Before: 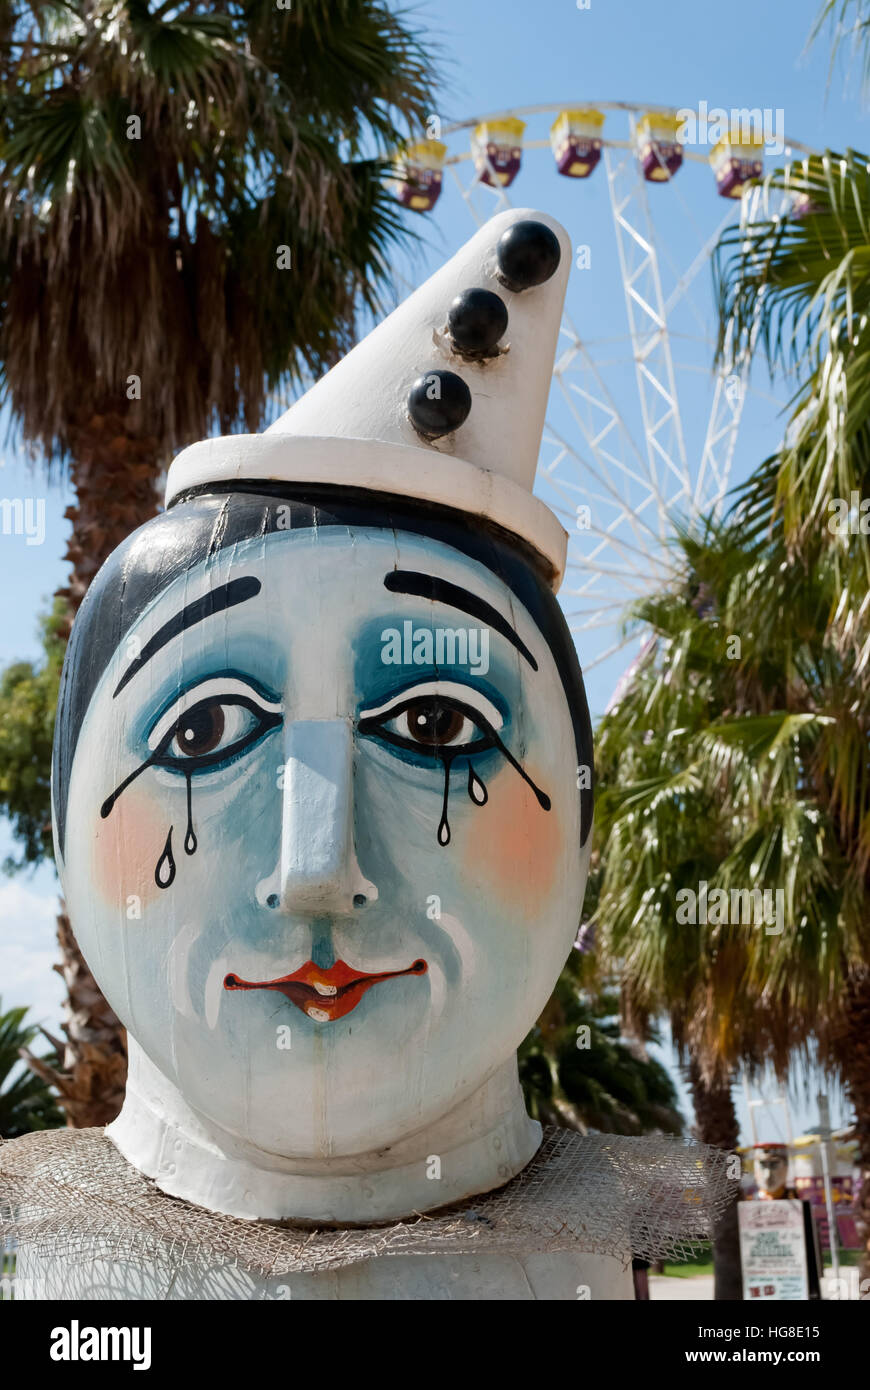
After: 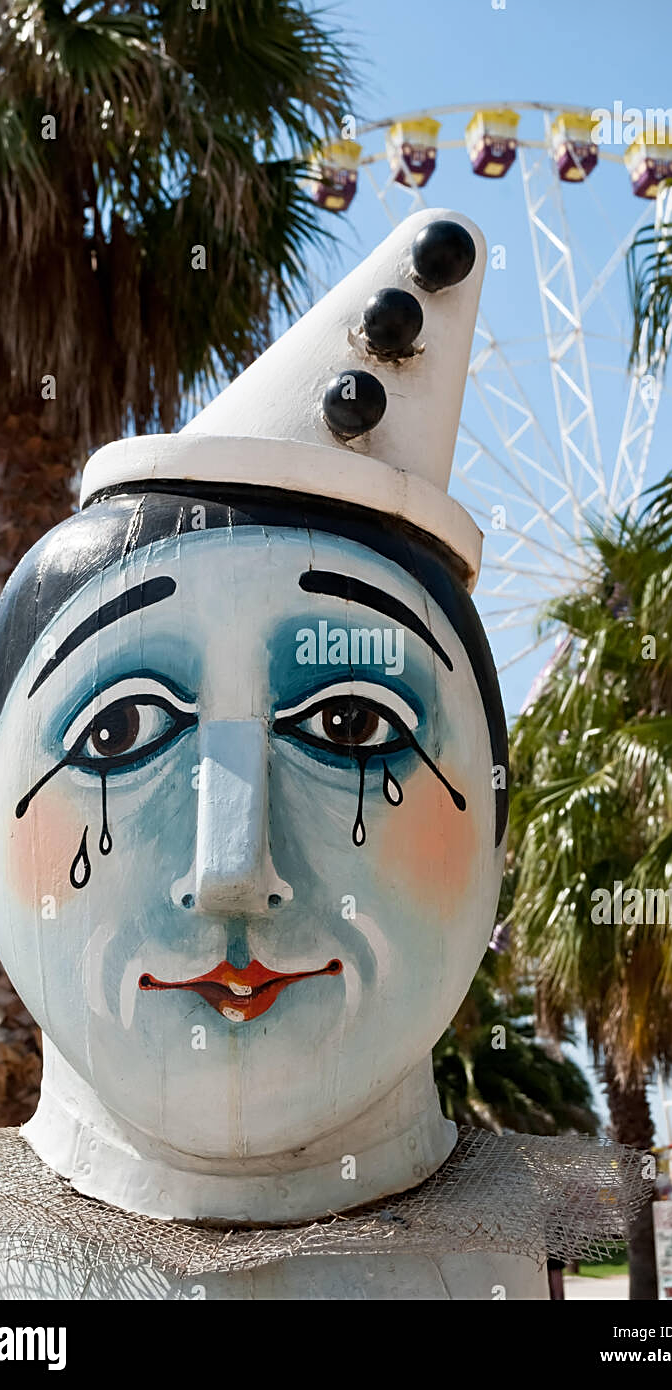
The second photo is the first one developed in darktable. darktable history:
sharpen: on, module defaults
vignetting: fall-off start 116%, fall-off radius 58.19%, brightness -0.644, saturation -0.009, center (-0.035, 0.15), unbound false
shadows and highlights: shadows -1.47, highlights 41.49
crop: left 9.848%, right 12.825%
